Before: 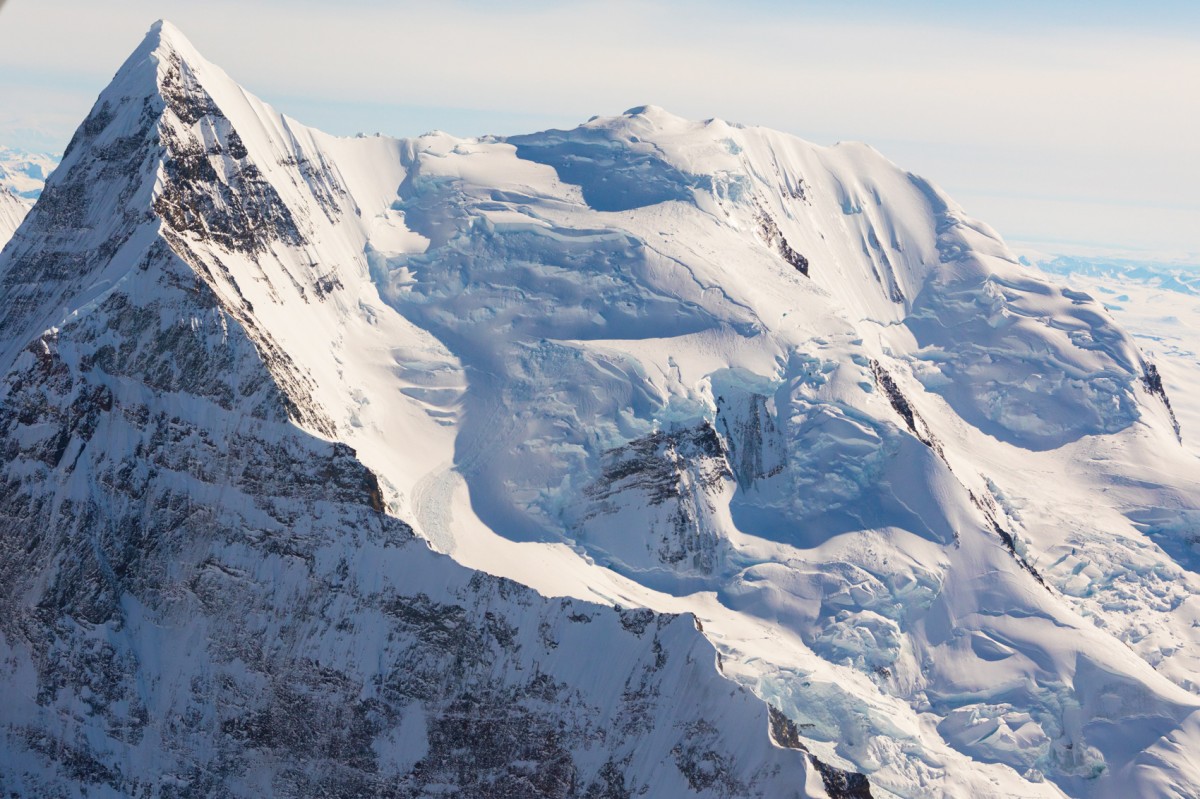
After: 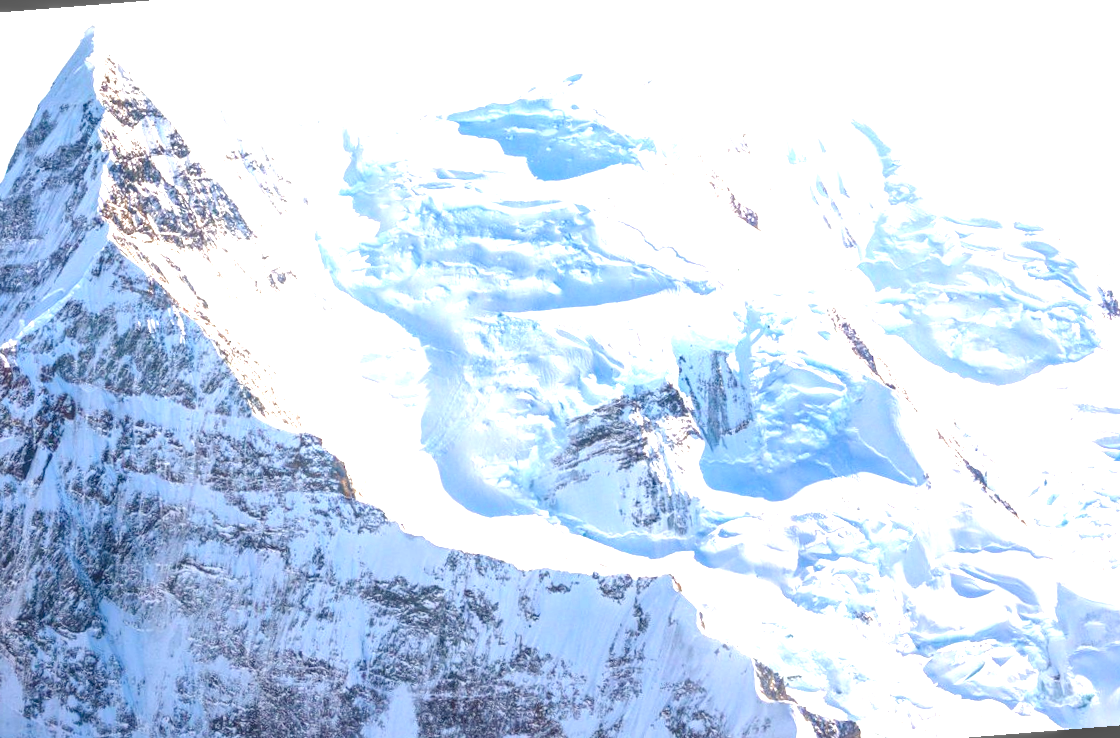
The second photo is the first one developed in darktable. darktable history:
exposure: black level correction 0, exposure 1.741 EV, compensate exposure bias true, compensate highlight preservation false
rotate and perspective: rotation -4.57°, crop left 0.054, crop right 0.944, crop top 0.087, crop bottom 0.914
color balance rgb: perceptual saturation grading › global saturation 20%, perceptual saturation grading › highlights -25%, perceptual saturation grading › shadows 25%
local contrast: highlights 0%, shadows 0%, detail 133%
